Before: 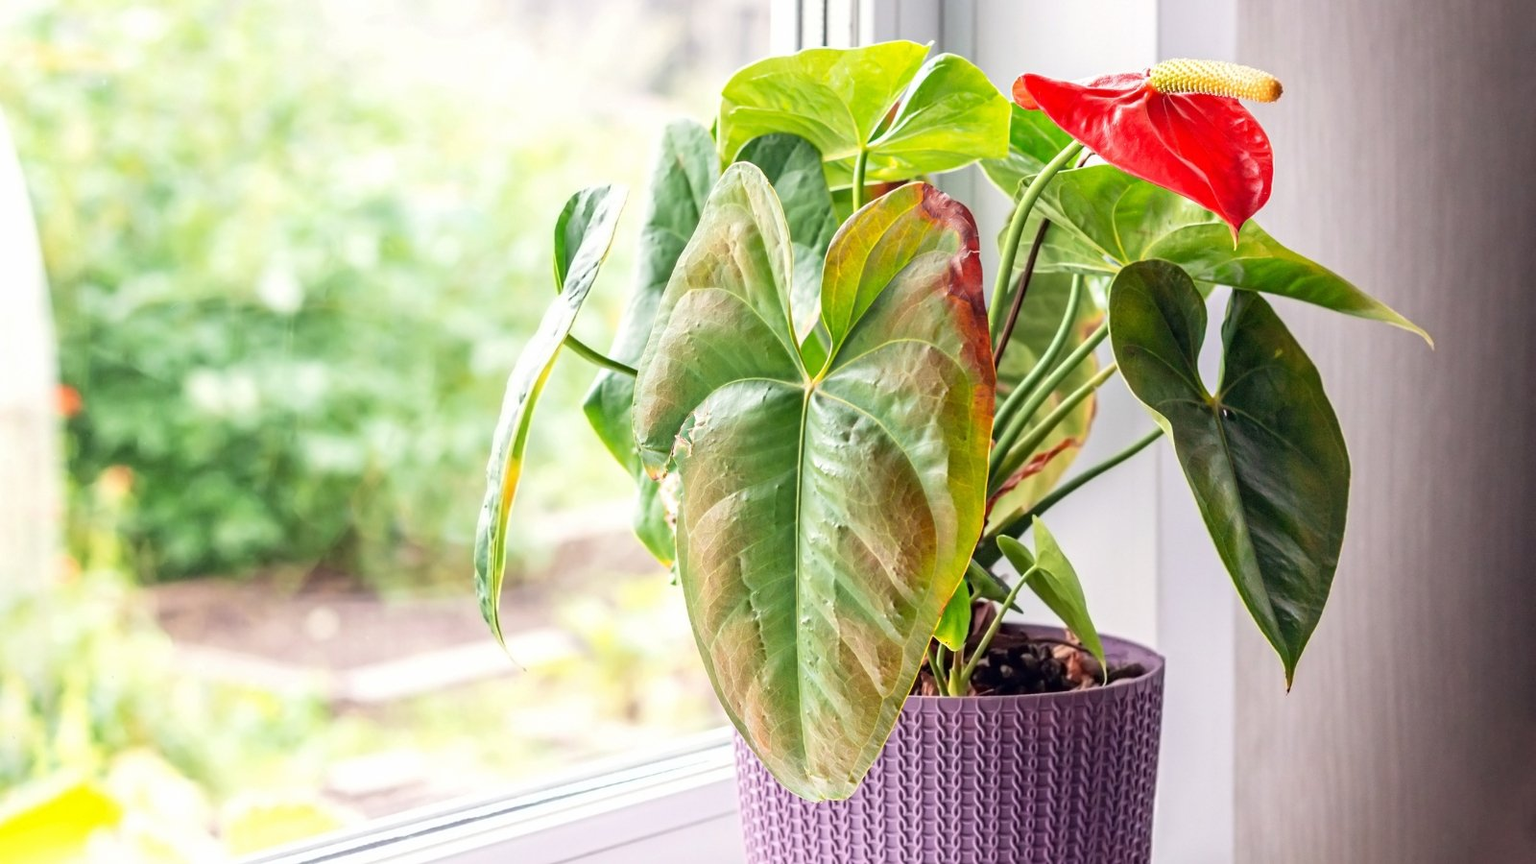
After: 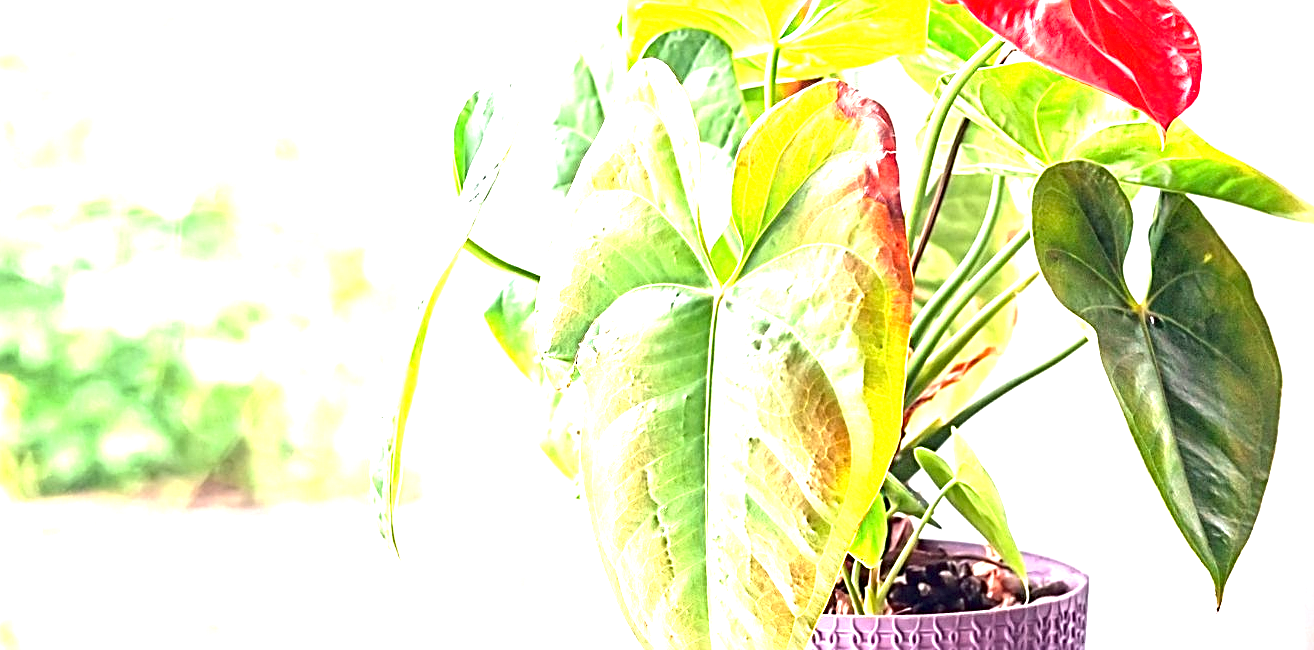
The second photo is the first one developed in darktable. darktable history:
sharpen: radius 2.57, amount 0.698
crop: left 7.779%, top 12.294%, right 10.052%, bottom 15.452%
exposure: black level correction 0, exposure 1.931 EV, compensate highlight preservation false
